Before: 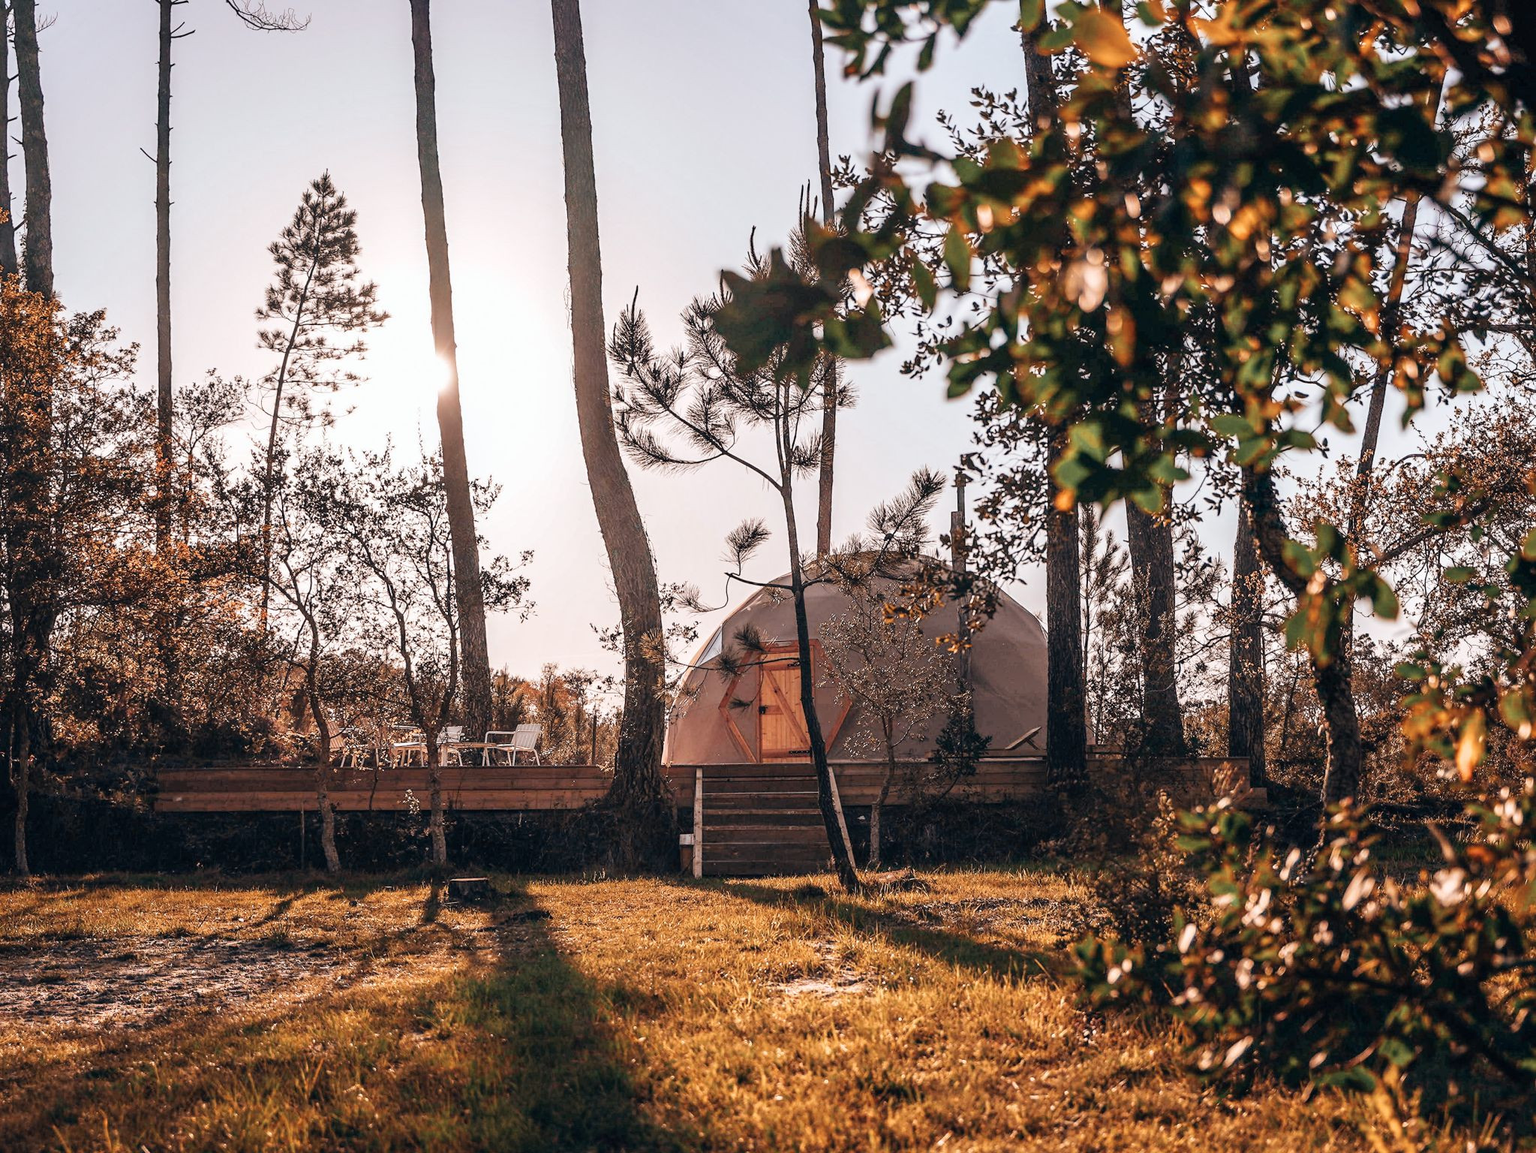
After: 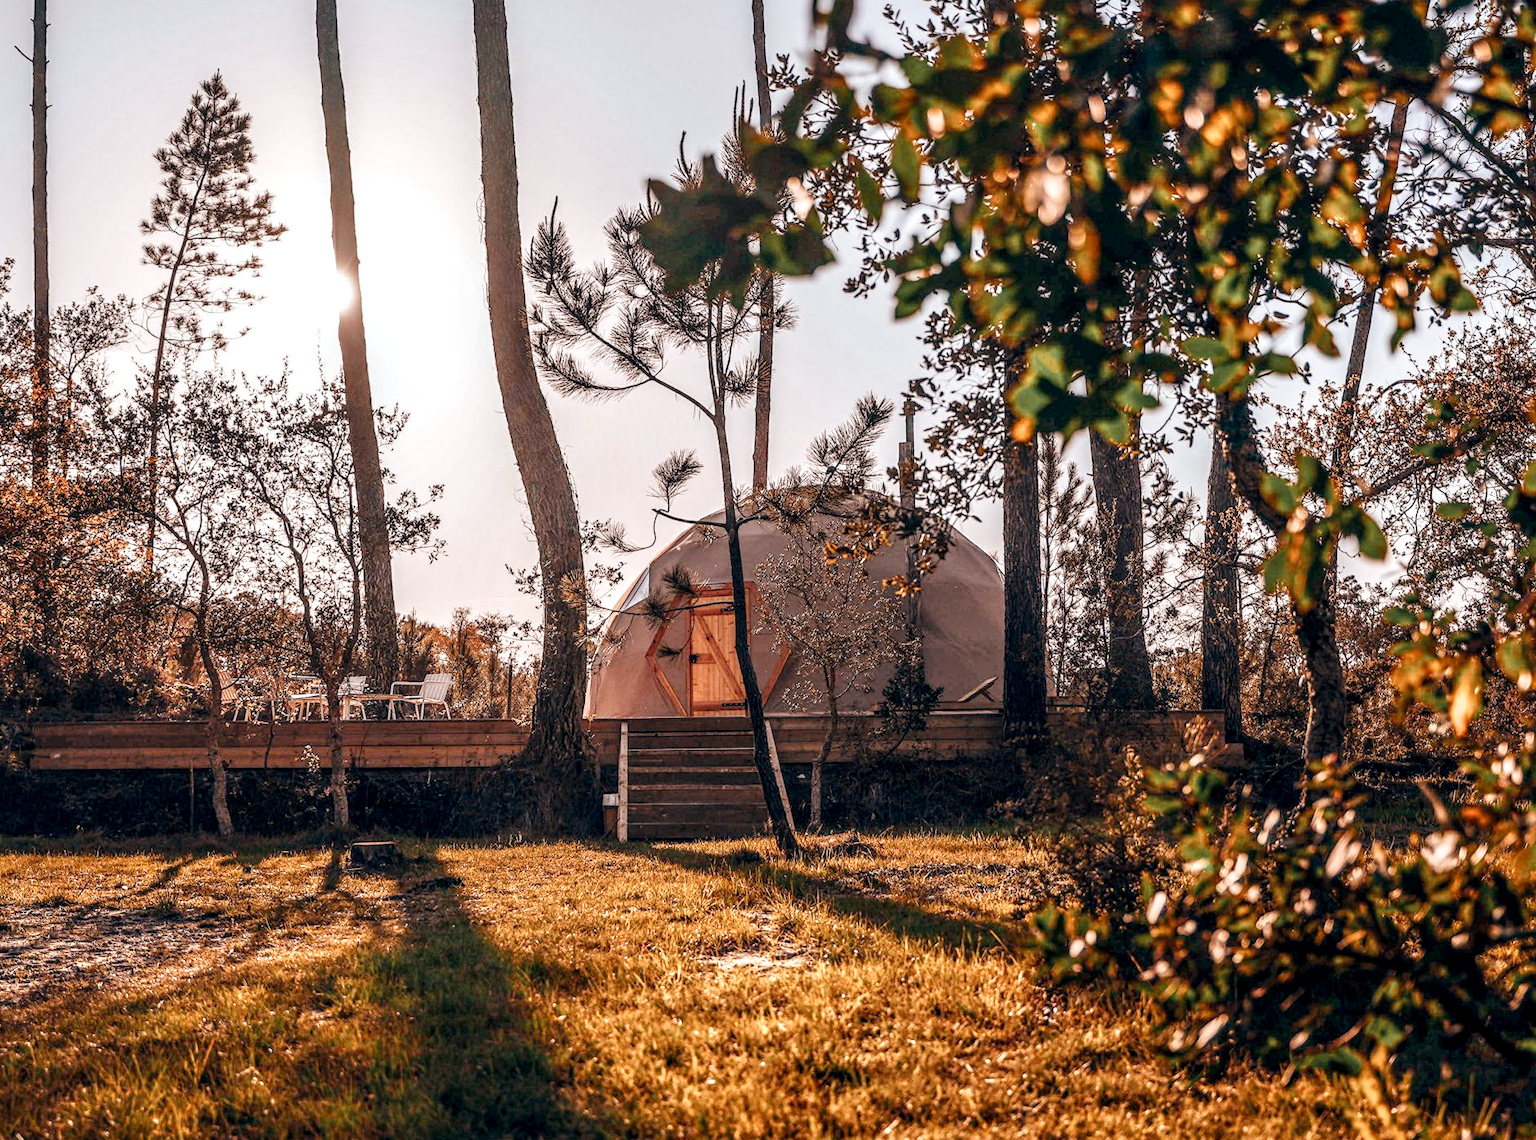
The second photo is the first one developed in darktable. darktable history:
local contrast: detail 140%
crop and rotate: left 8.262%, top 9.226%
color balance rgb: perceptual saturation grading › global saturation 20%, perceptual saturation grading › highlights -25%, perceptual saturation grading › shadows 25%
